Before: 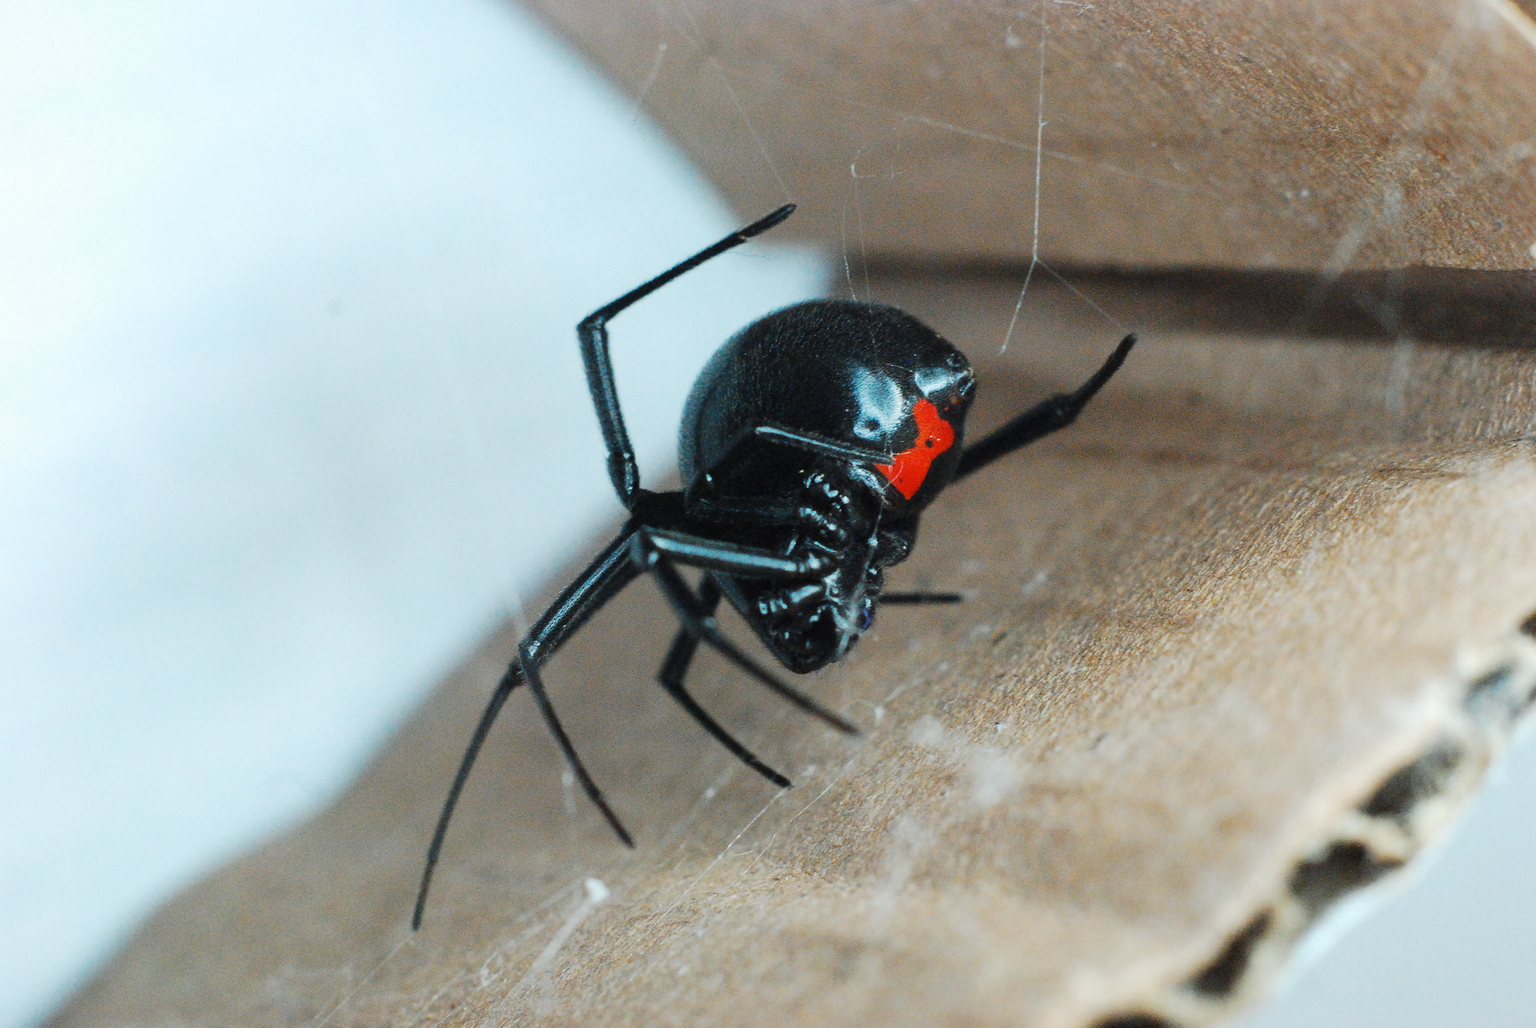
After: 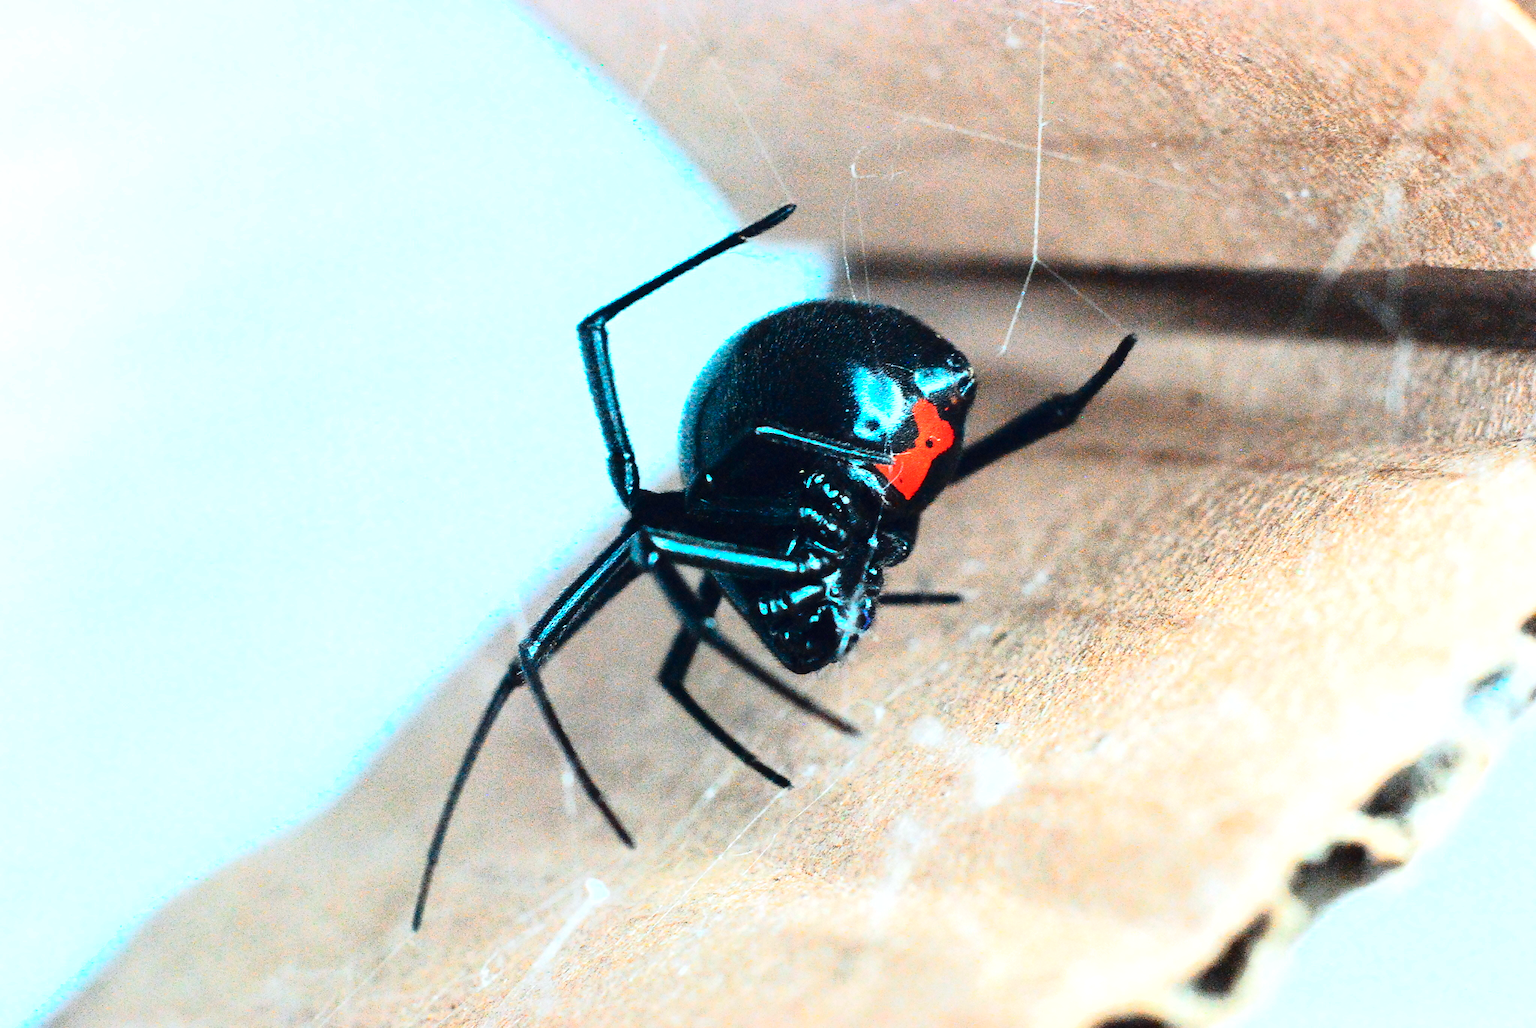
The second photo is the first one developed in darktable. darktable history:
exposure: exposure 1.058 EV, compensate highlight preservation false
tone equalizer: on, module defaults
shadows and highlights: shadows -20.21, white point adjustment -1.84, highlights -35.17
tone curve: curves: ch0 [(0, 0) (0.236, 0.124) (0.373, 0.304) (0.542, 0.593) (0.737, 0.873) (1, 1)]; ch1 [(0, 0) (0.399, 0.328) (0.488, 0.484) (0.598, 0.624) (1, 1)]; ch2 [(0, 0) (0.448, 0.405) (0.523, 0.511) (0.592, 0.59) (1, 1)], color space Lab, independent channels
